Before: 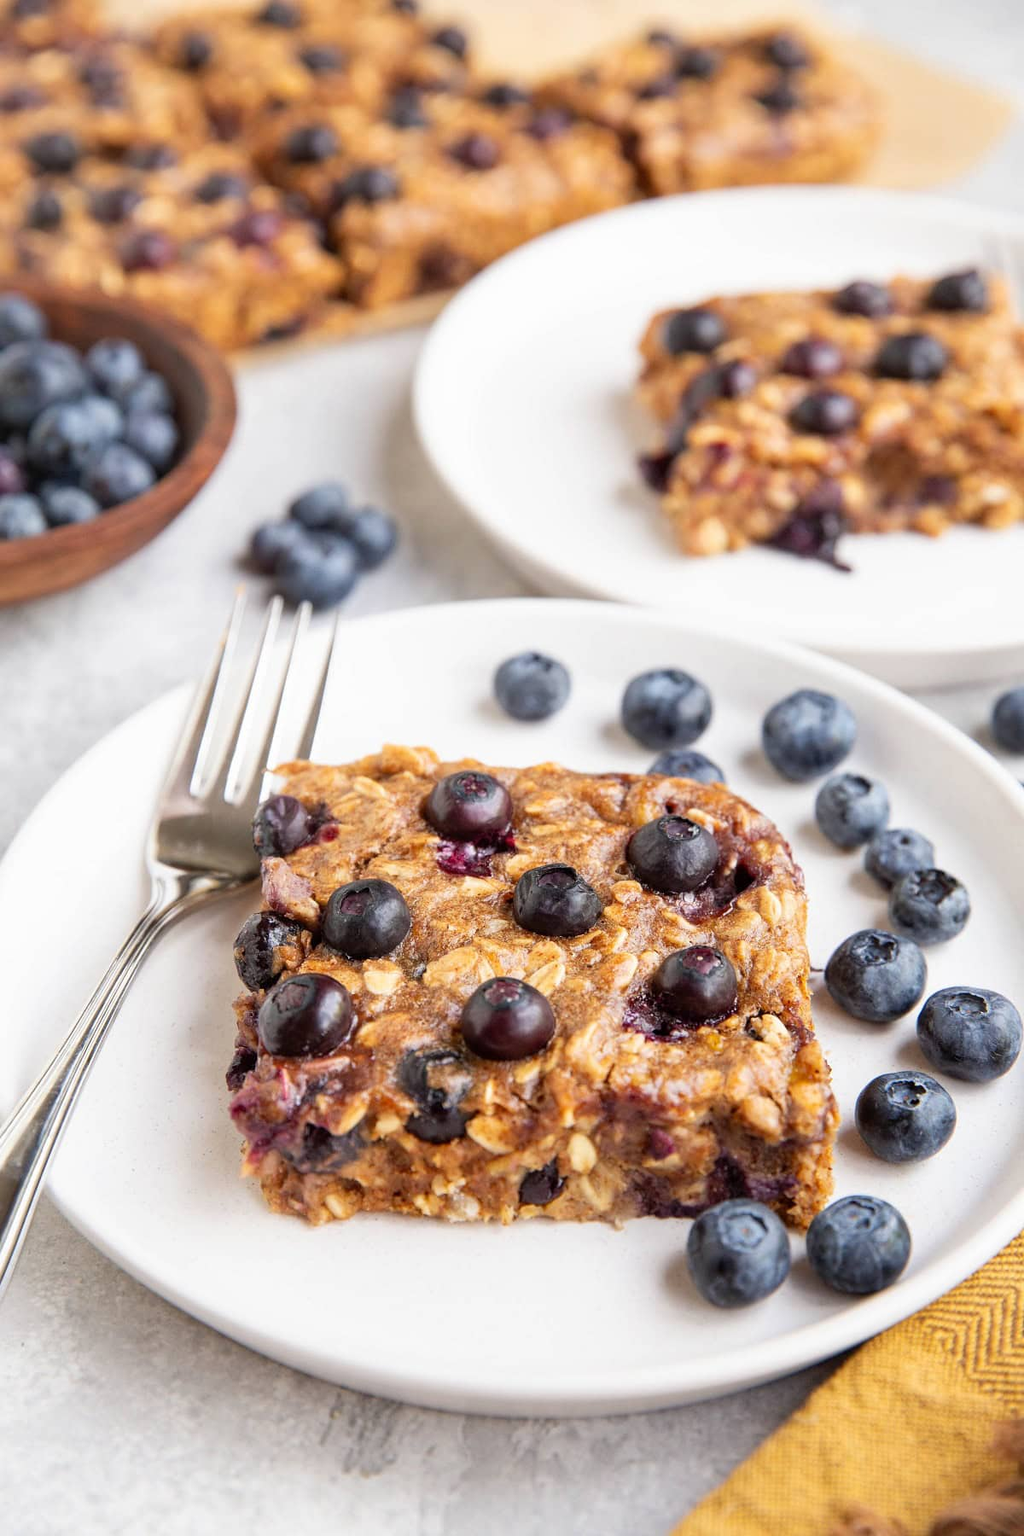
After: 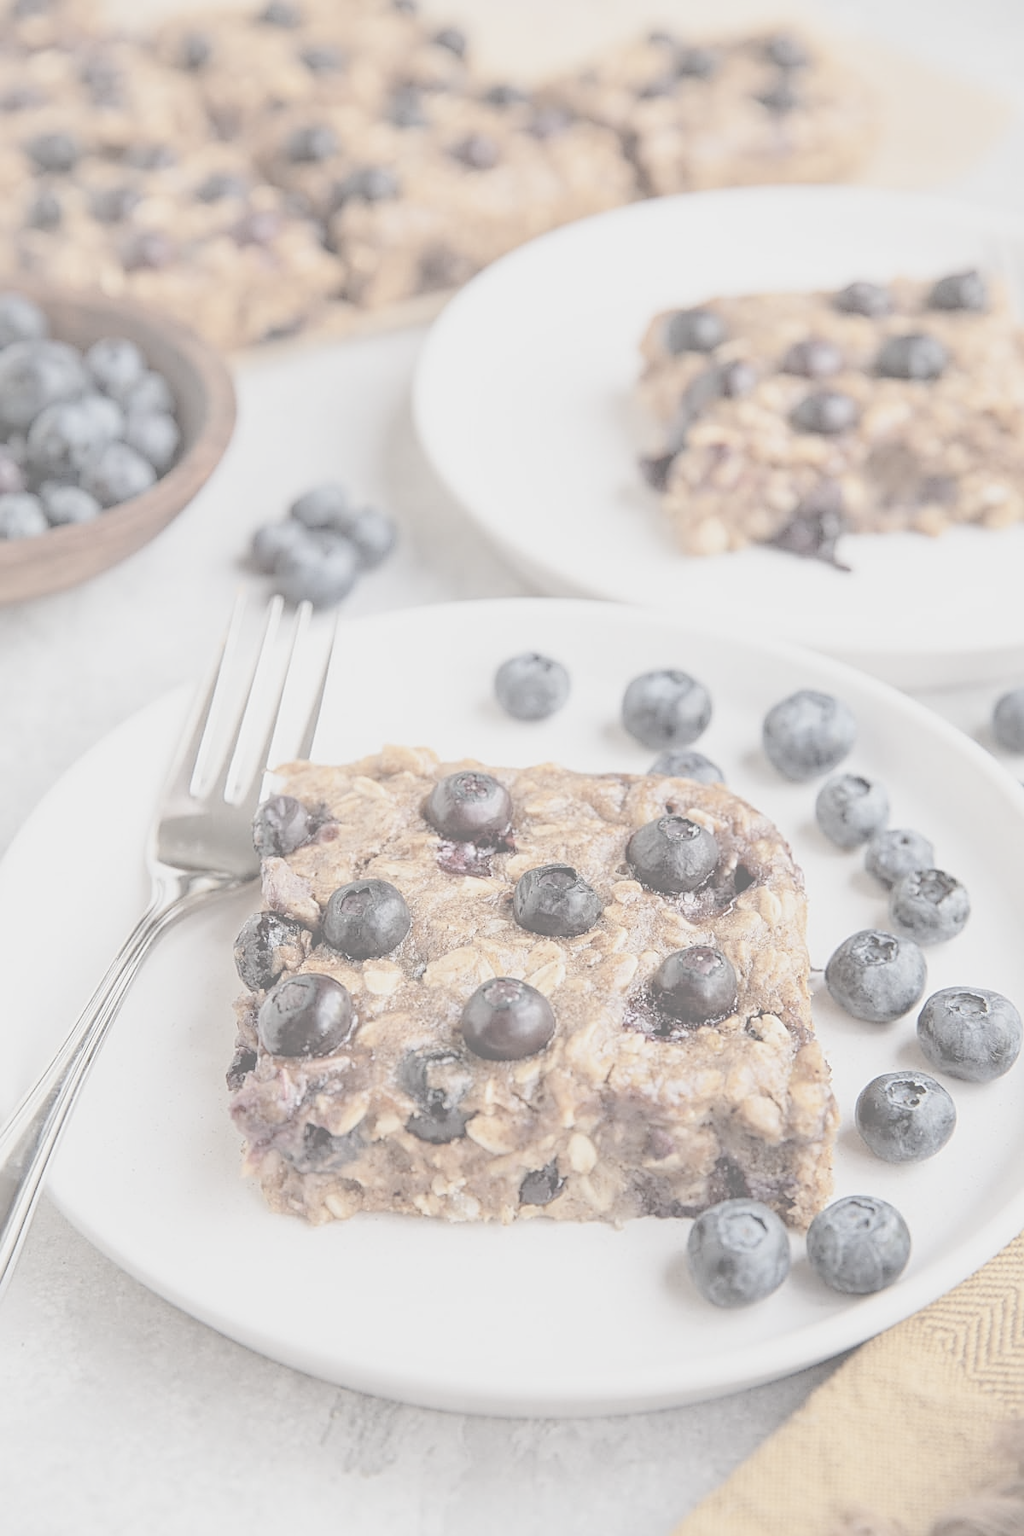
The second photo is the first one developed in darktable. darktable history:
haze removal: compatibility mode true, adaptive false
sharpen: on, module defaults
contrast brightness saturation: contrast -0.306, brightness 0.769, saturation -0.777
